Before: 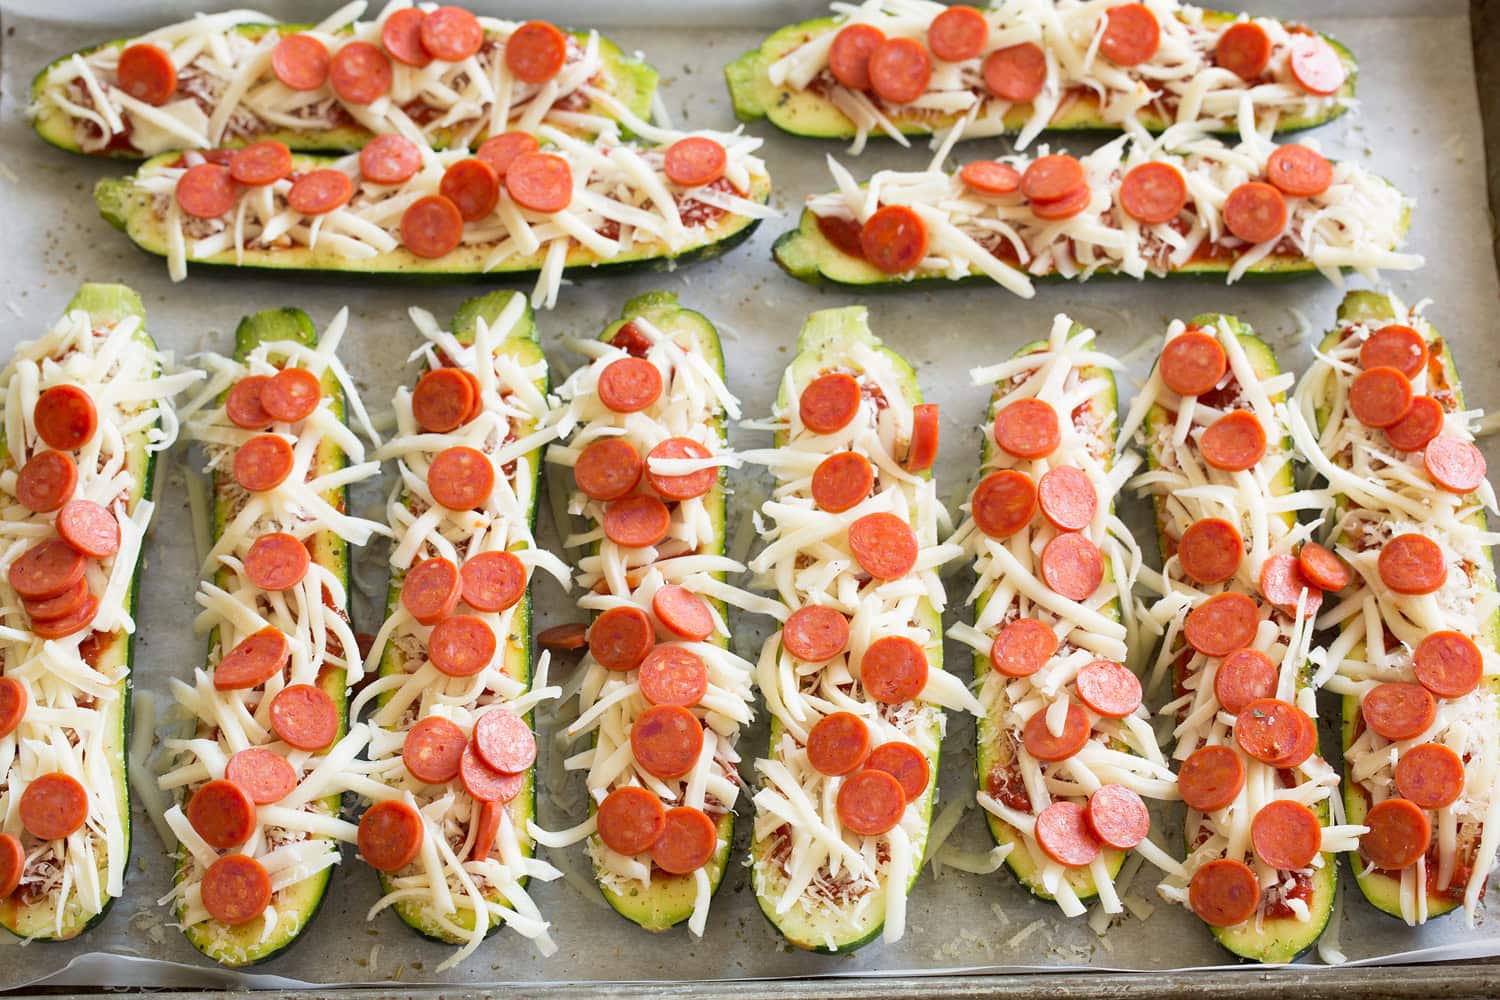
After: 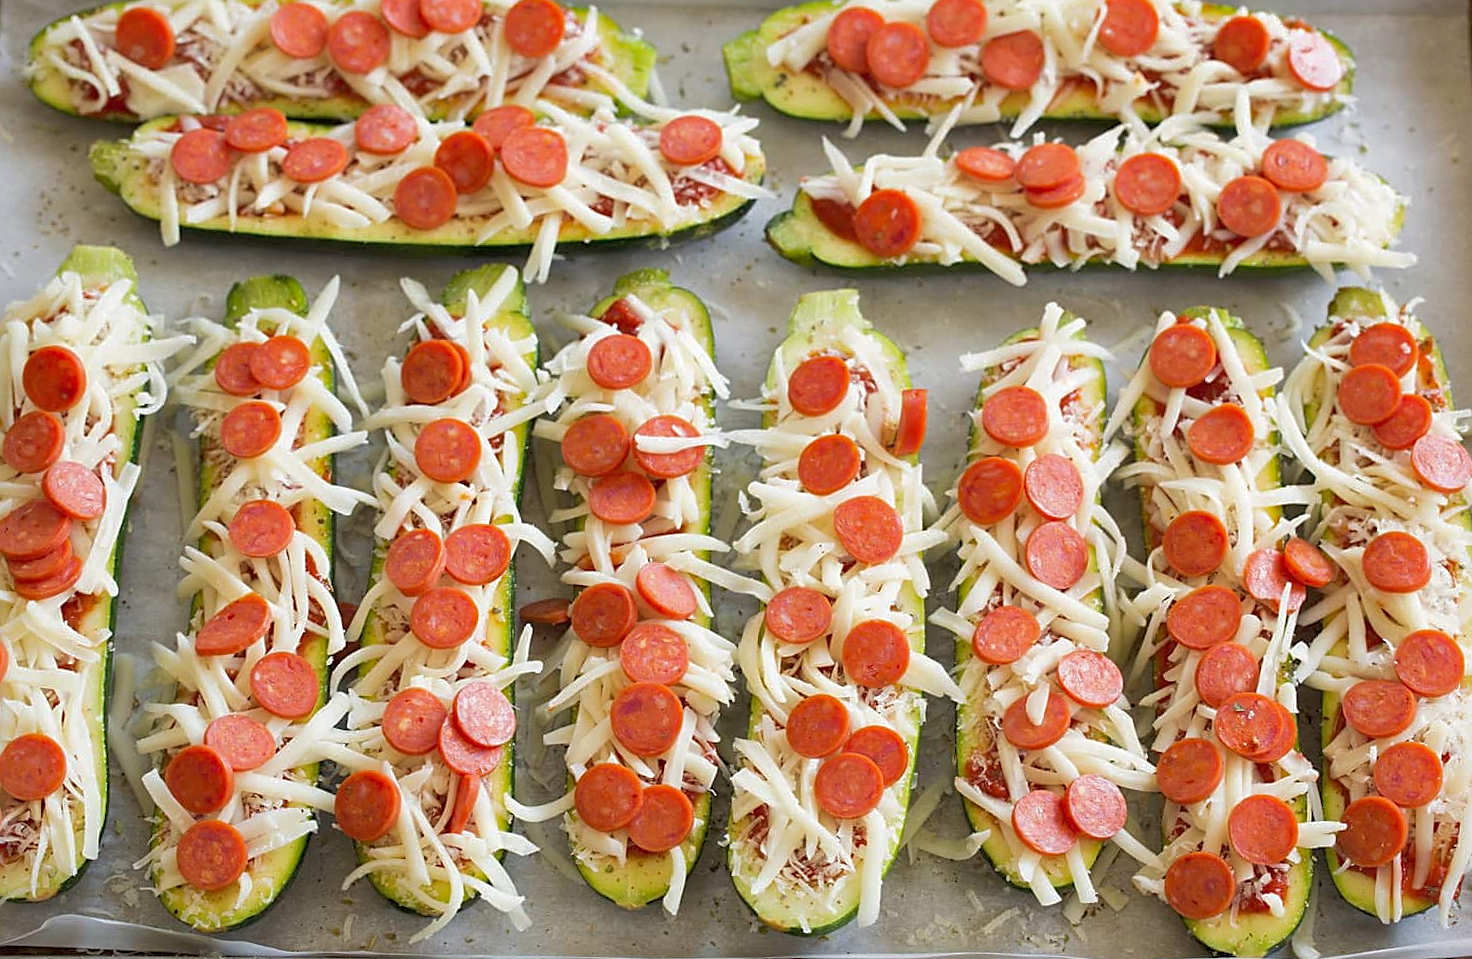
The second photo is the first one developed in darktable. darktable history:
rotate and perspective: rotation 1.57°, crop left 0.018, crop right 0.982, crop top 0.039, crop bottom 0.961
shadows and highlights: on, module defaults
sharpen: on, module defaults
